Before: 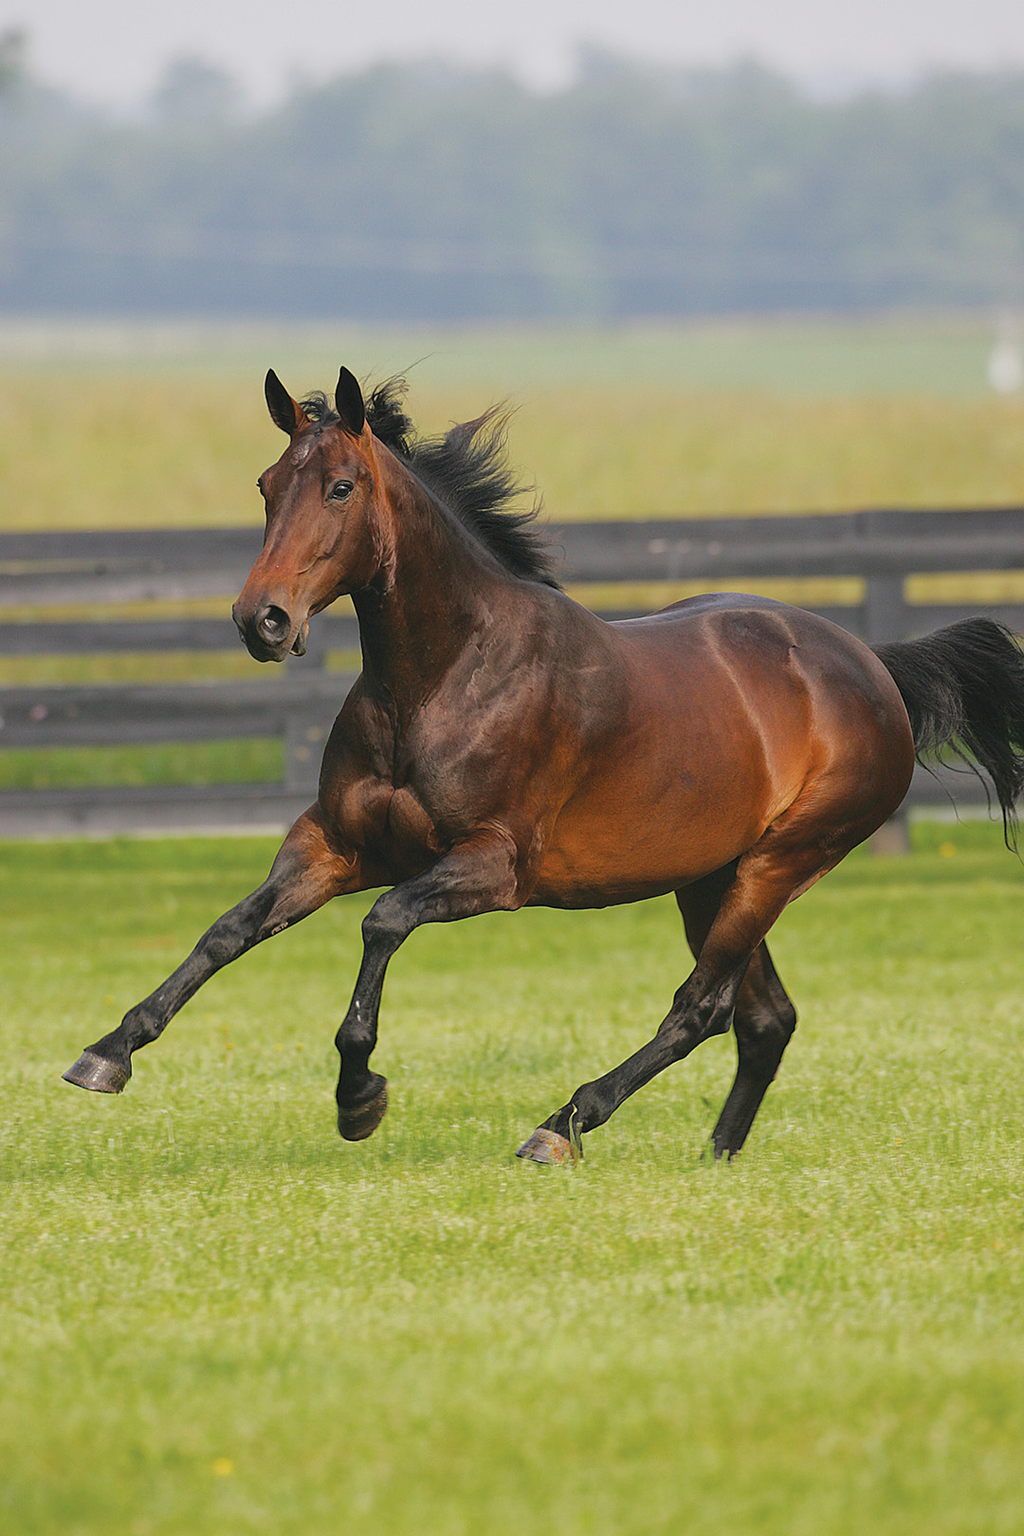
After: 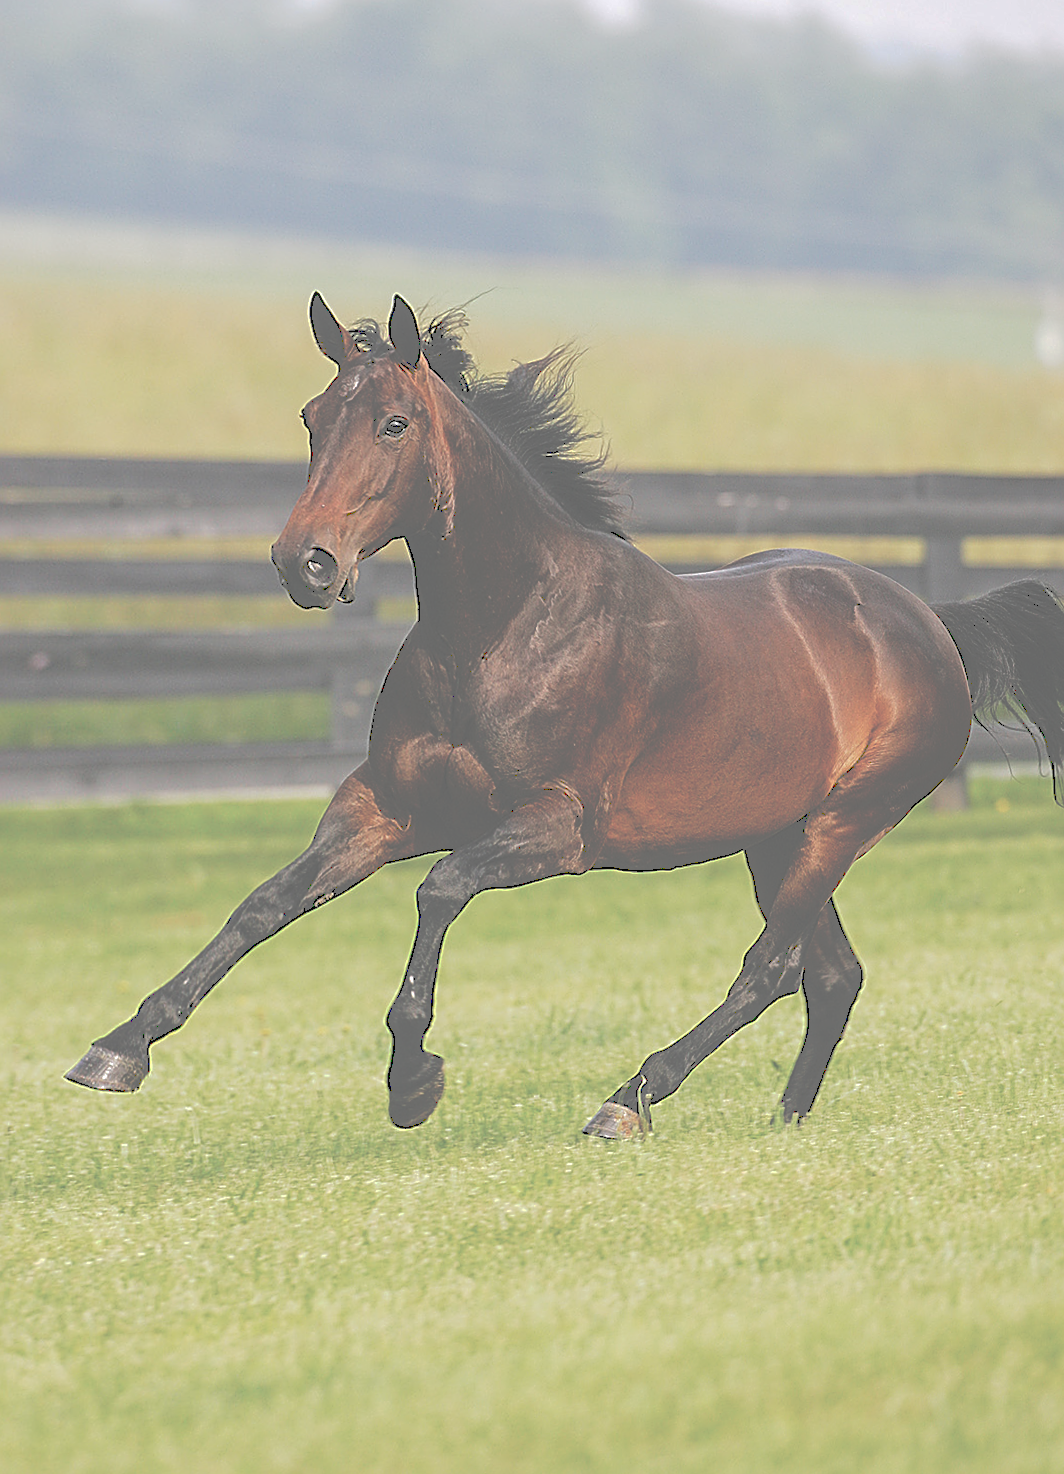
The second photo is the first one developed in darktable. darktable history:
rotate and perspective: rotation -0.013°, lens shift (vertical) -0.027, lens shift (horizontal) 0.178, crop left 0.016, crop right 0.989, crop top 0.082, crop bottom 0.918
local contrast: on, module defaults
exposure: exposure 0.367 EV, compensate highlight preservation false
tone curve: curves: ch0 [(0, 0) (0.003, 0.453) (0.011, 0.457) (0.025, 0.457) (0.044, 0.463) (0.069, 0.464) (0.1, 0.471) (0.136, 0.475) (0.177, 0.481) (0.224, 0.486) (0.277, 0.496) (0.335, 0.515) (0.399, 0.544) (0.468, 0.577) (0.543, 0.621) (0.623, 0.67) (0.709, 0.73) (0.801, 0.788) (0.898, 0.848) (1, 1)], preserve colors none
sharpen: radius 2.817, amount 0.715
